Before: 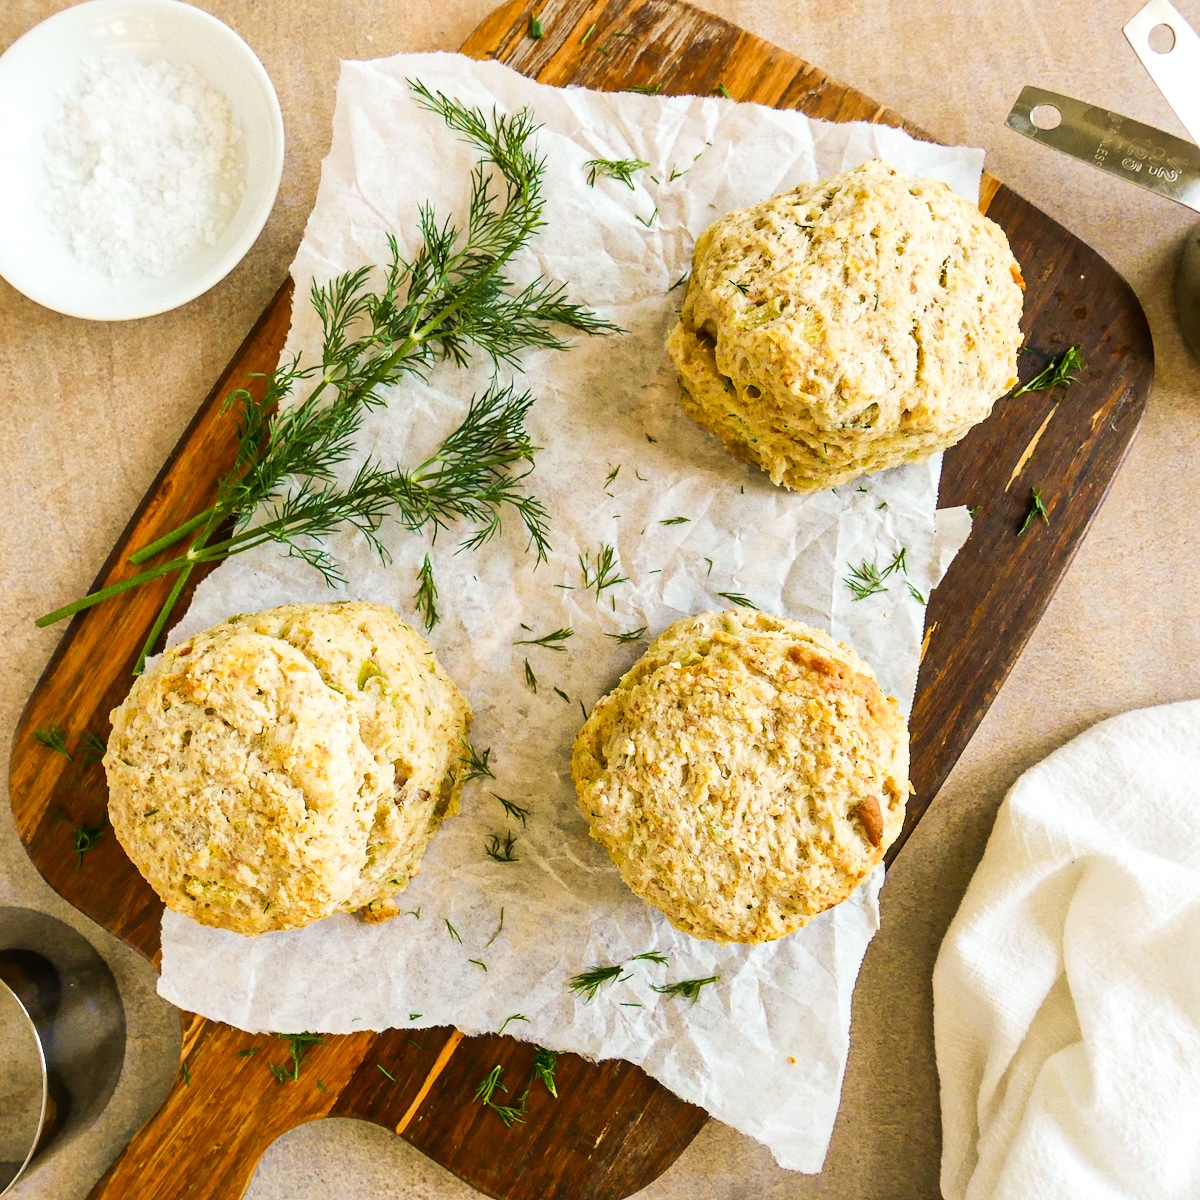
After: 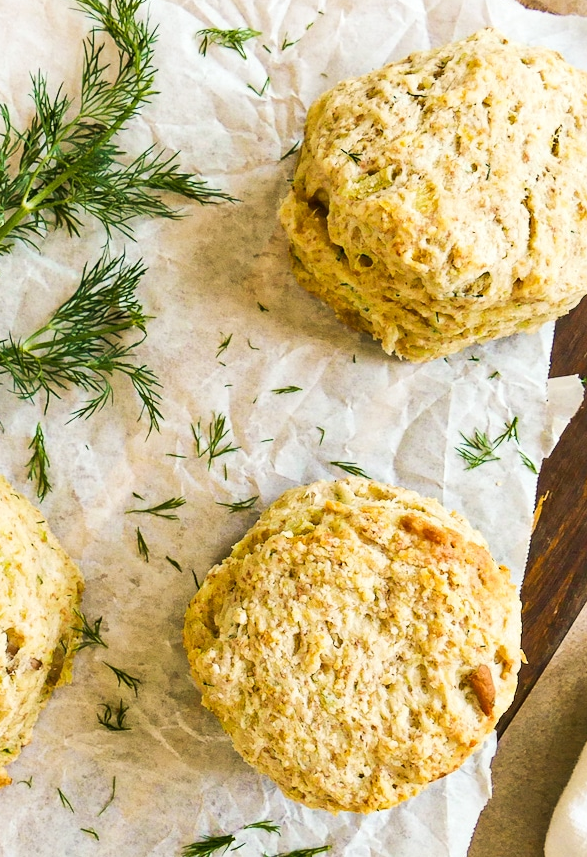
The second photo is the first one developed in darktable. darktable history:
crop: left 32.355%, top 10.94%, right 18.705%, bottom 17.56%
